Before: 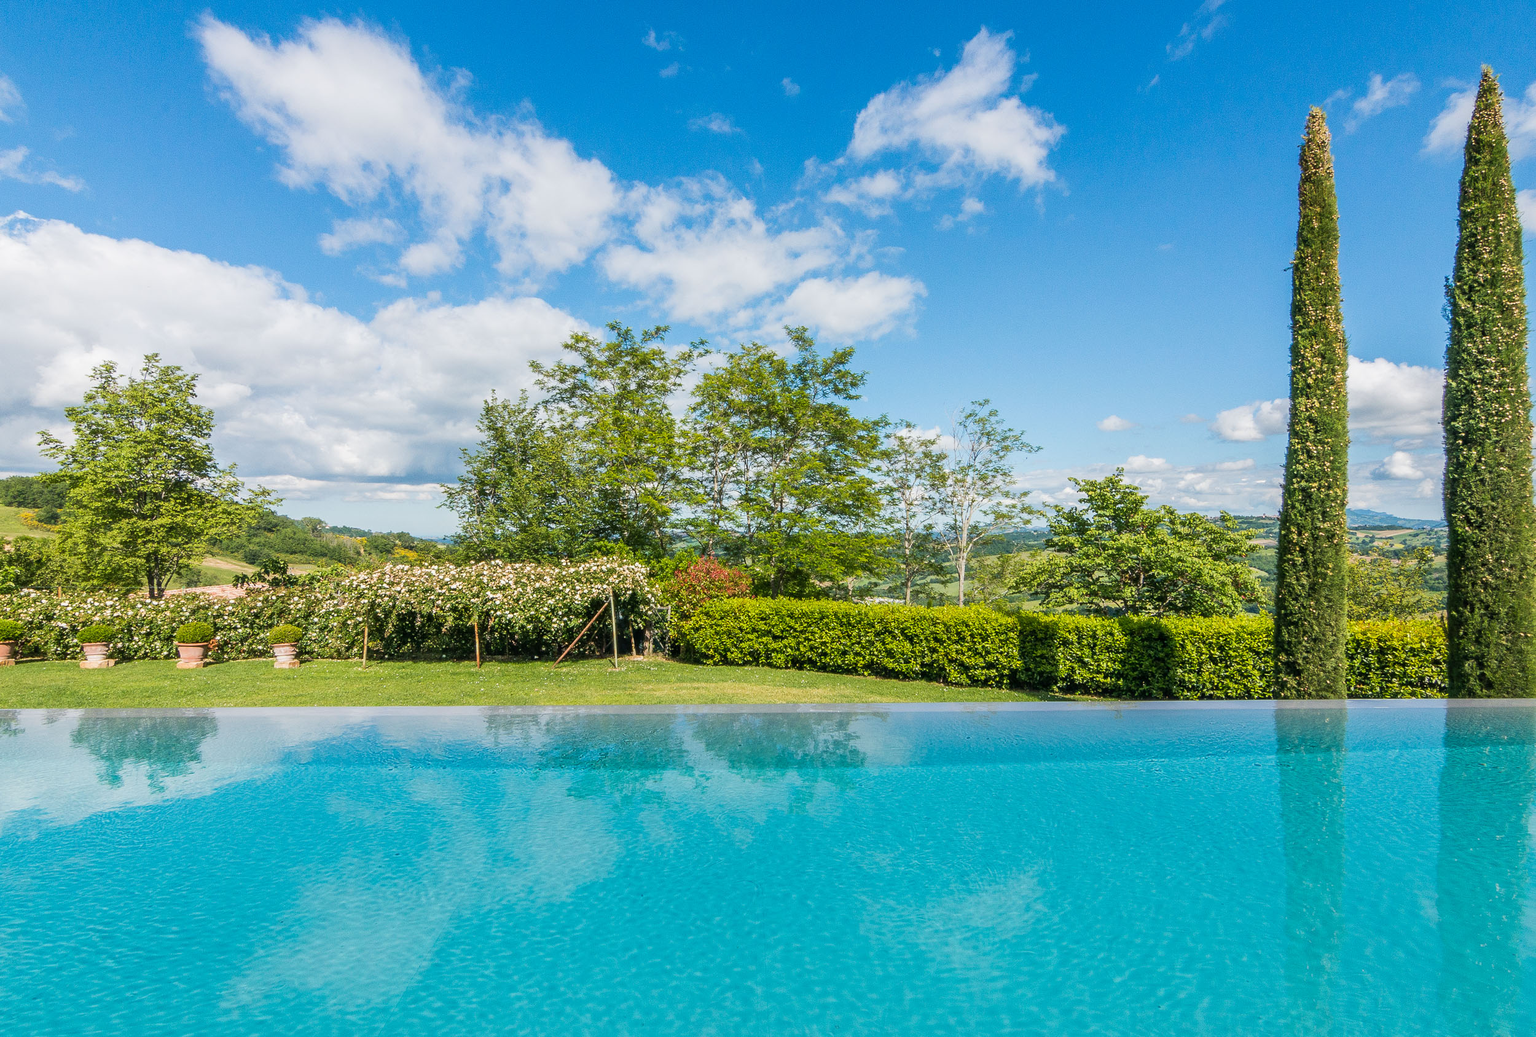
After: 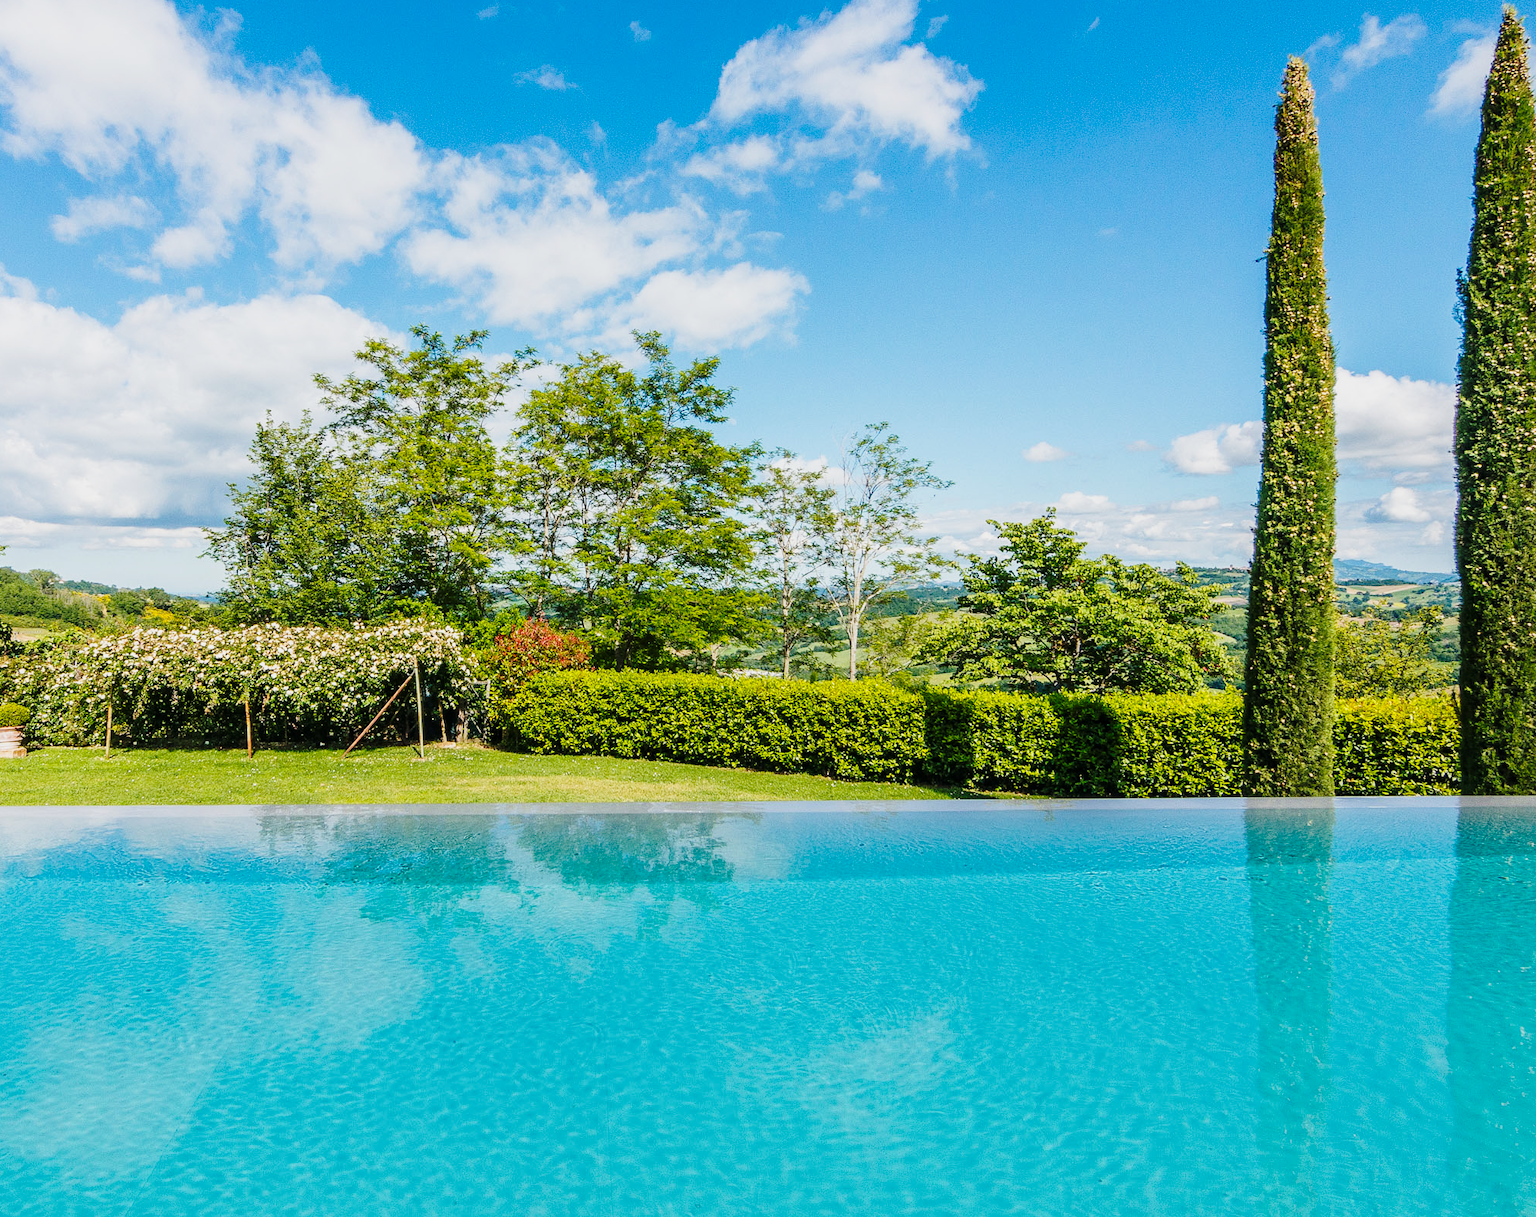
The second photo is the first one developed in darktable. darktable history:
exposure: black level correction 0, exposure -0.829 EV, compensate highlight preservation false
crop and rotate: left 18.174%, top 5.972%, right 1.712%
base curve: curves: ch0 [(0, 0) (0.028, 0.03) (0.105, 0.232) (0.387, 0.748) (0.754, 0.968) (1, 1)], preserve colors none
